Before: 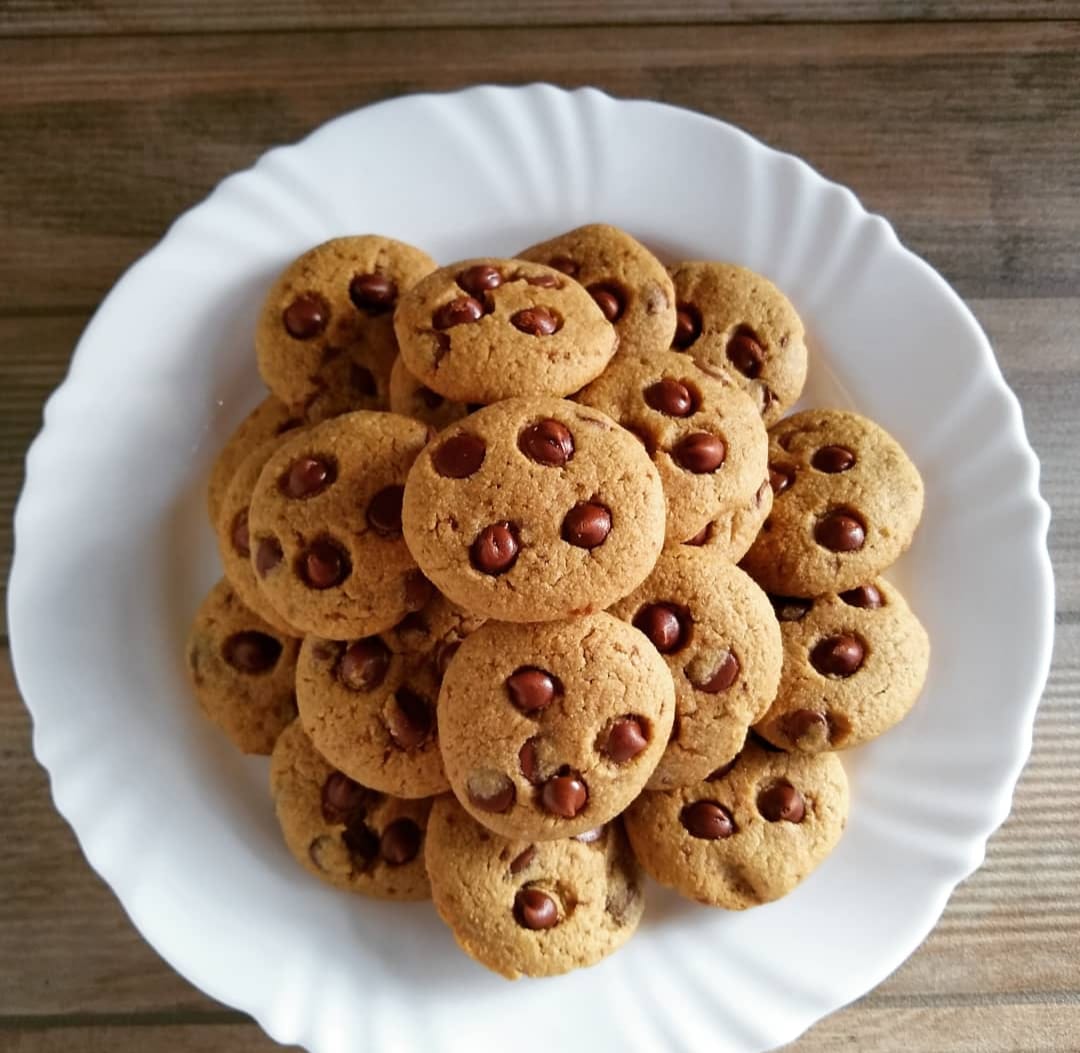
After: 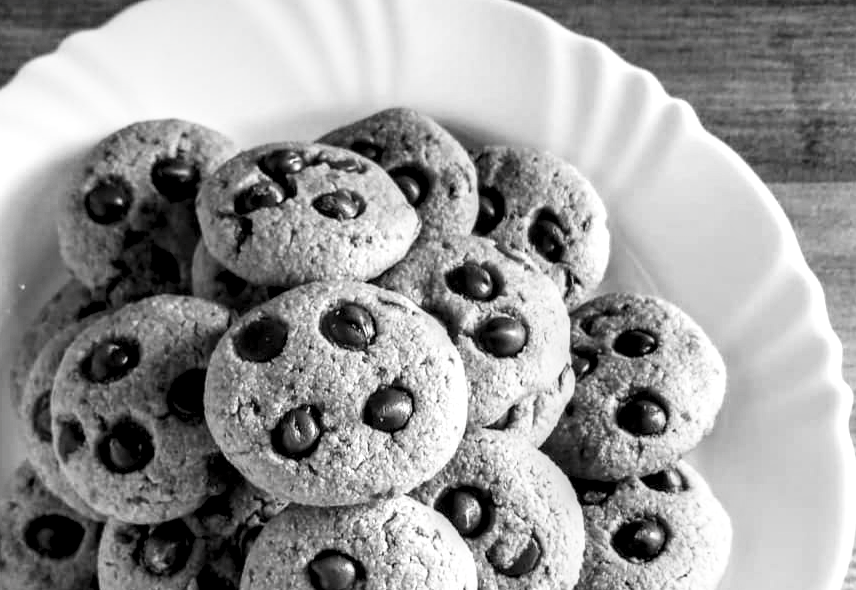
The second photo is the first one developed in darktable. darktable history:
base curve: curves: ch0 [(0, 0) (0.088, 0.125) (0.176, 0.251) (0.354, 0.501) (0.613, 0.749) (1, 0.877)]
crop: left 18.362%, top 11.069%, right 2.306%, bottom 32.87%
local contrast: highlights 17%, detail 187%
contrast brightness saturation: saturation -0.991
